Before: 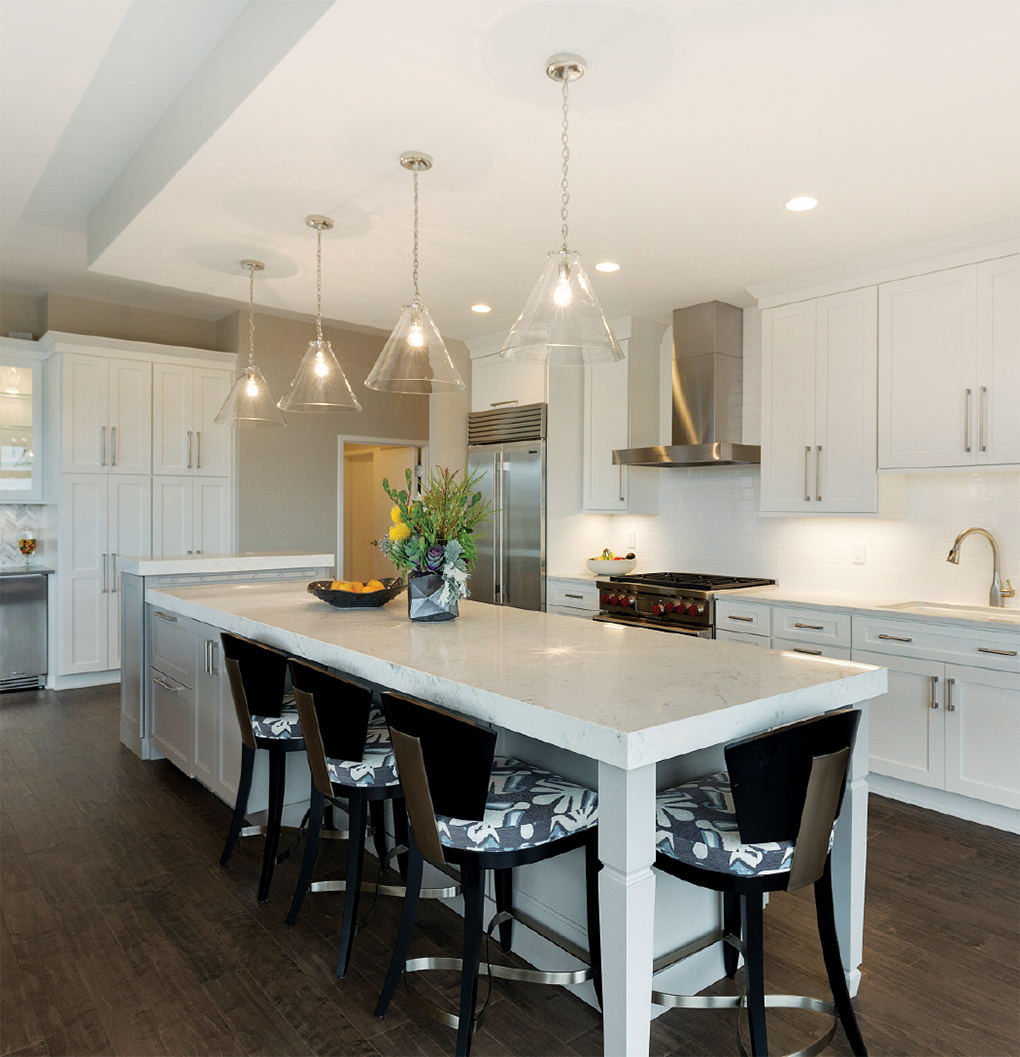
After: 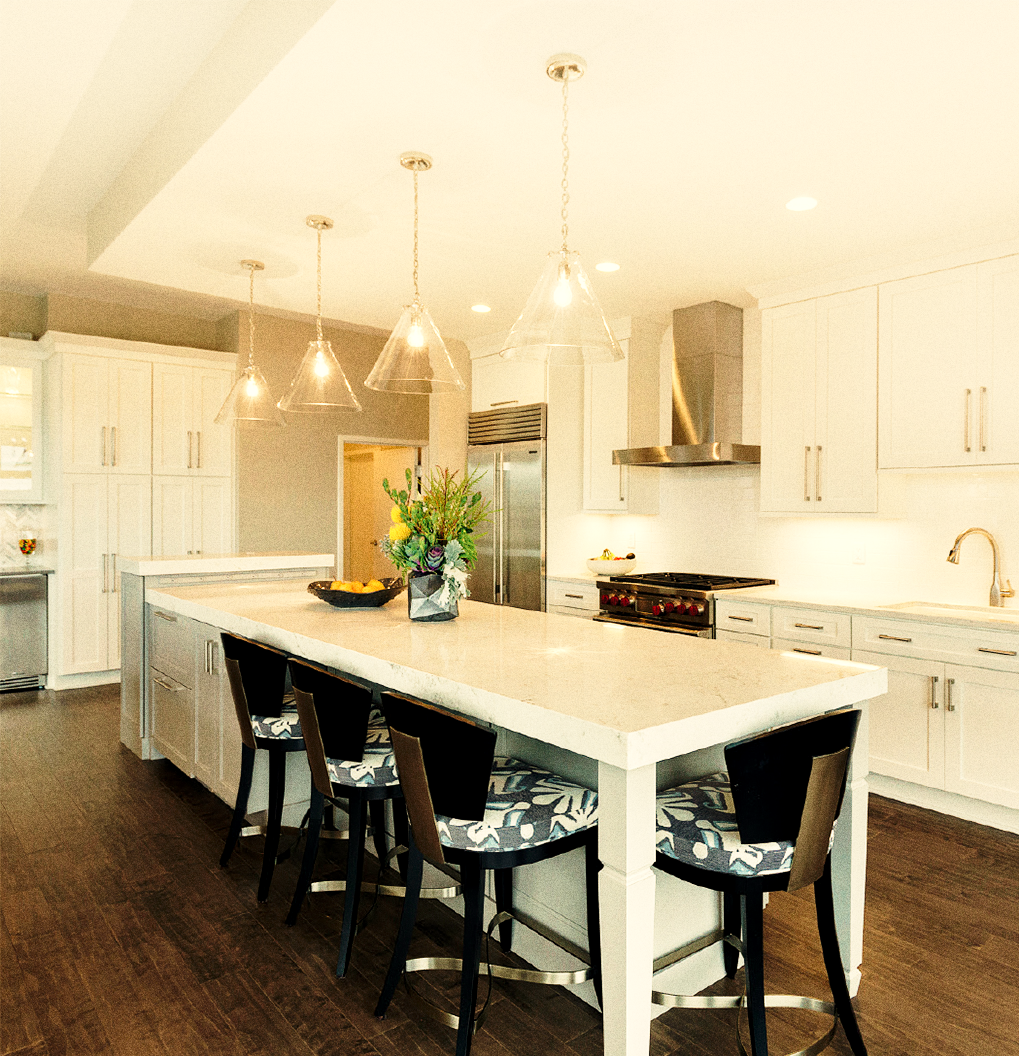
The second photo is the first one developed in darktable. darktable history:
tone equalizer: on, module defaults
exposure: black level correction 0.001, exposure -0.125 EV, compensate exposure bias true, compensate highlight preservation false
base curve: curves: ch0 [(0, 0) (0.028, 0.03) (0.121, 0.232) (0.46, 0.748) (0.859, 0.968) (1, 1)], preserve colors none
white balance: red 1.123, blue 0.83
local contrast: highlights 100%, shadows 100%, detail 120%, midtone range 0.2
velvia: on, module defaults
grain: coarseness 0.09 ISO, strength 40%
